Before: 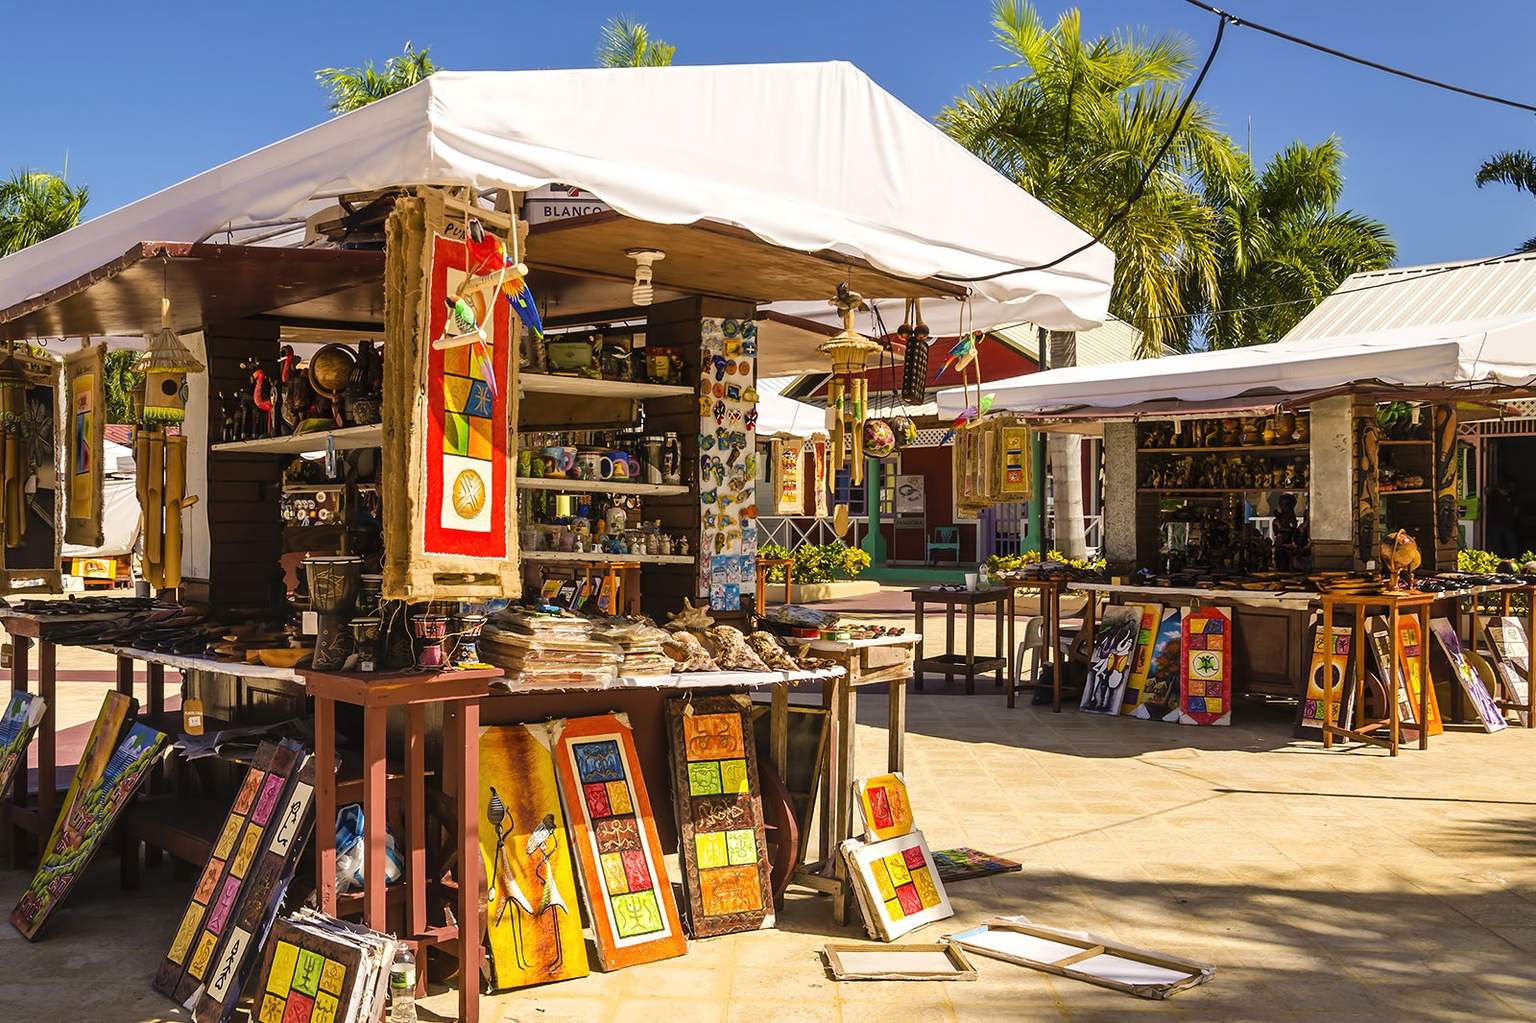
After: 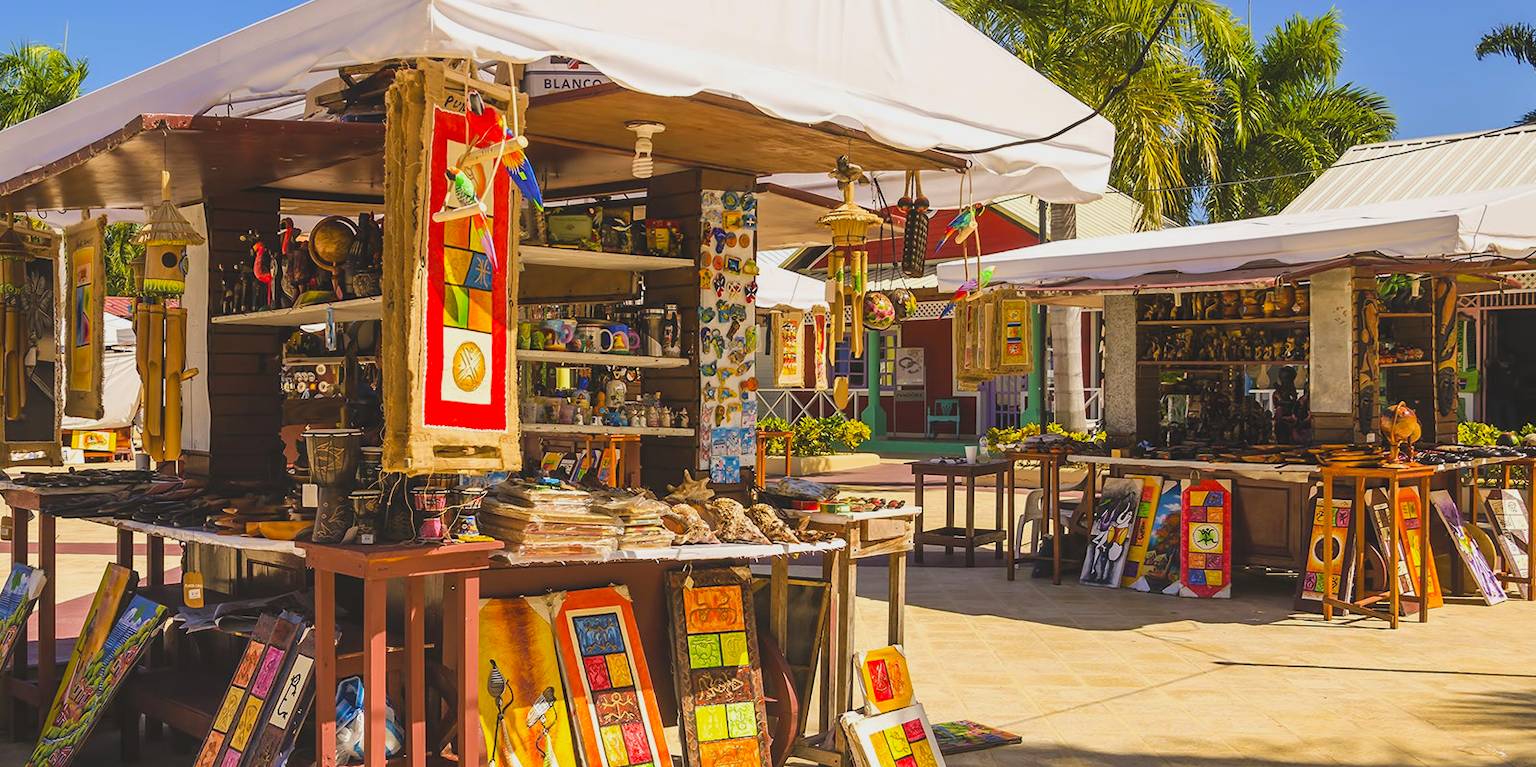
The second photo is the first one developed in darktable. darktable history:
color correction: saturation 1.32
crop and rotate: top 12.5%, bottom 12.5%
contrast brightness saturation: contrast -0.15, brightness 0.05, saturation -0.12
